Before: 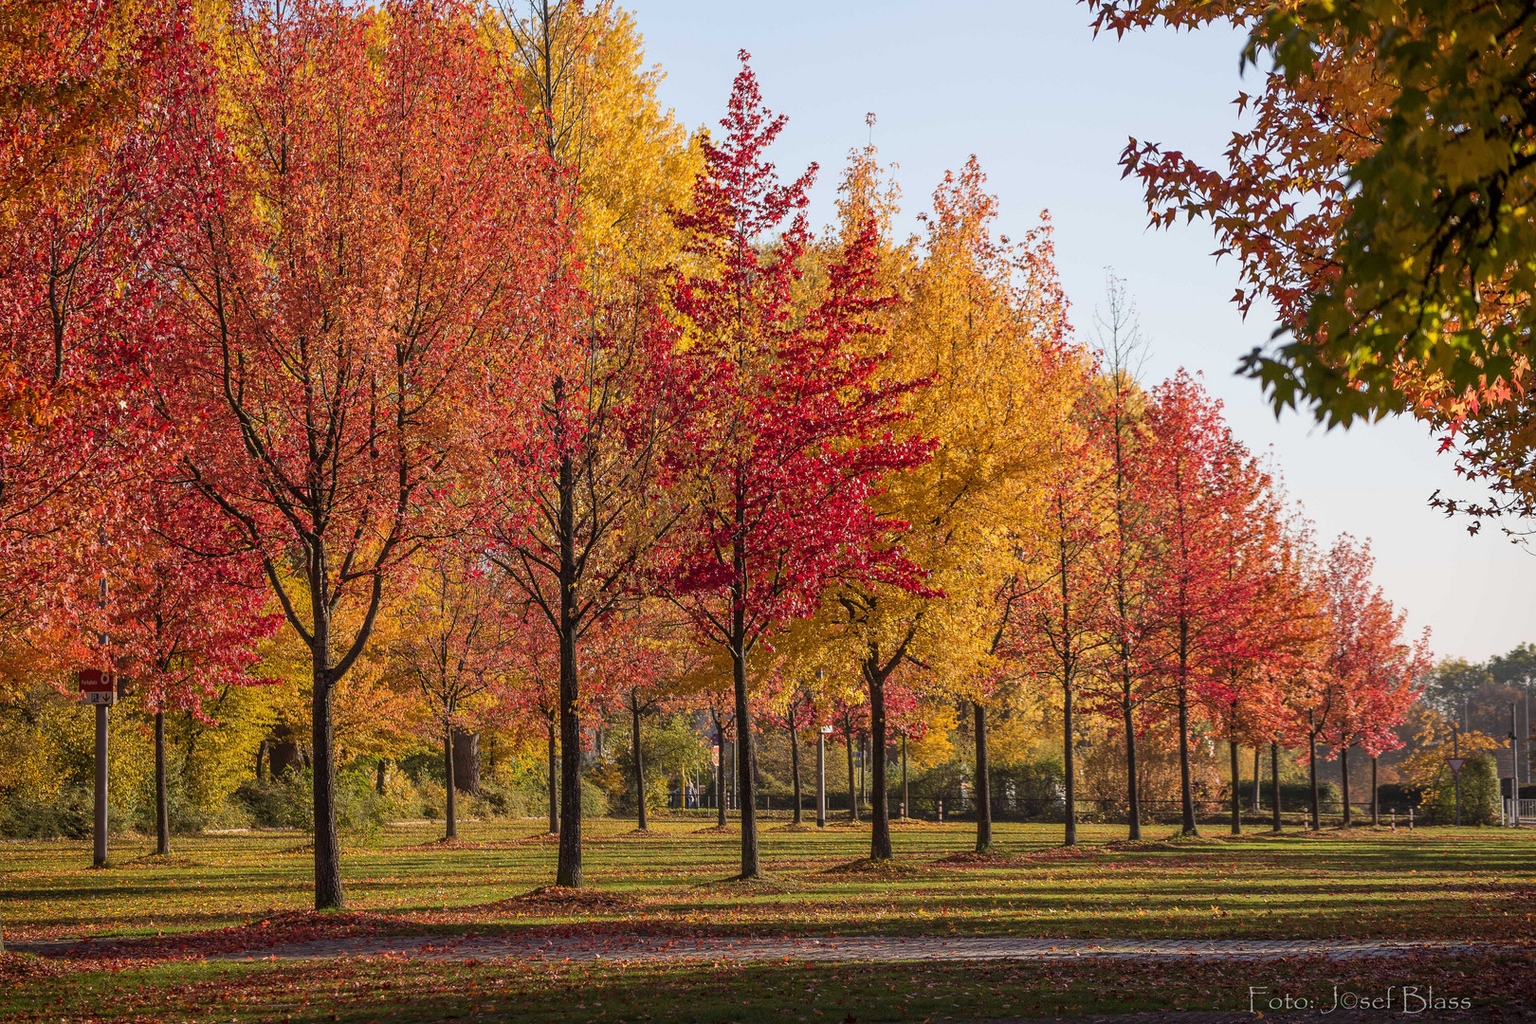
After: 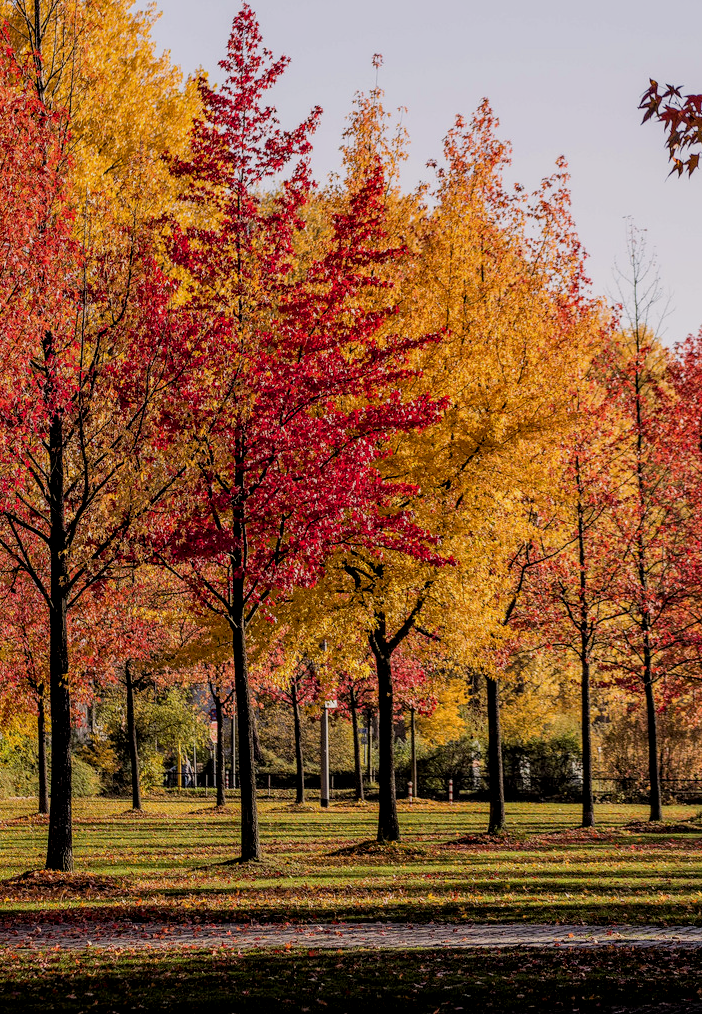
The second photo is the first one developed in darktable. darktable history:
exposure: black level correction 0.007, exposure 0.159 EV, compensate highlight preservation false
graduated density: density 0.38 EV, hardness 21%, rotation -6.11°, saturation 32%
local contrast: on, module defaults
filmic rgb: black relative exposure -5 EV, hardness 2.88, contrast 1.1
crop: left 33.452%, top 6.025%, right 23.155%
